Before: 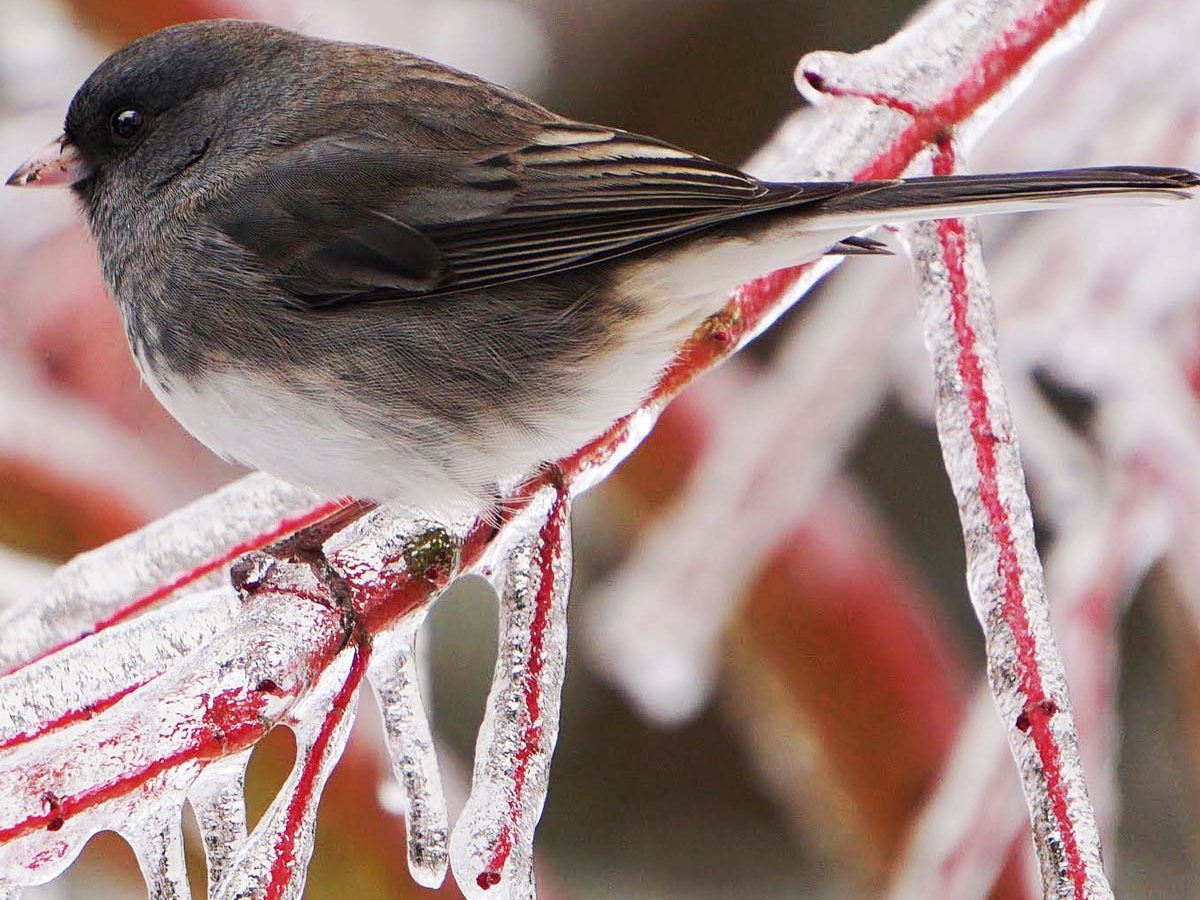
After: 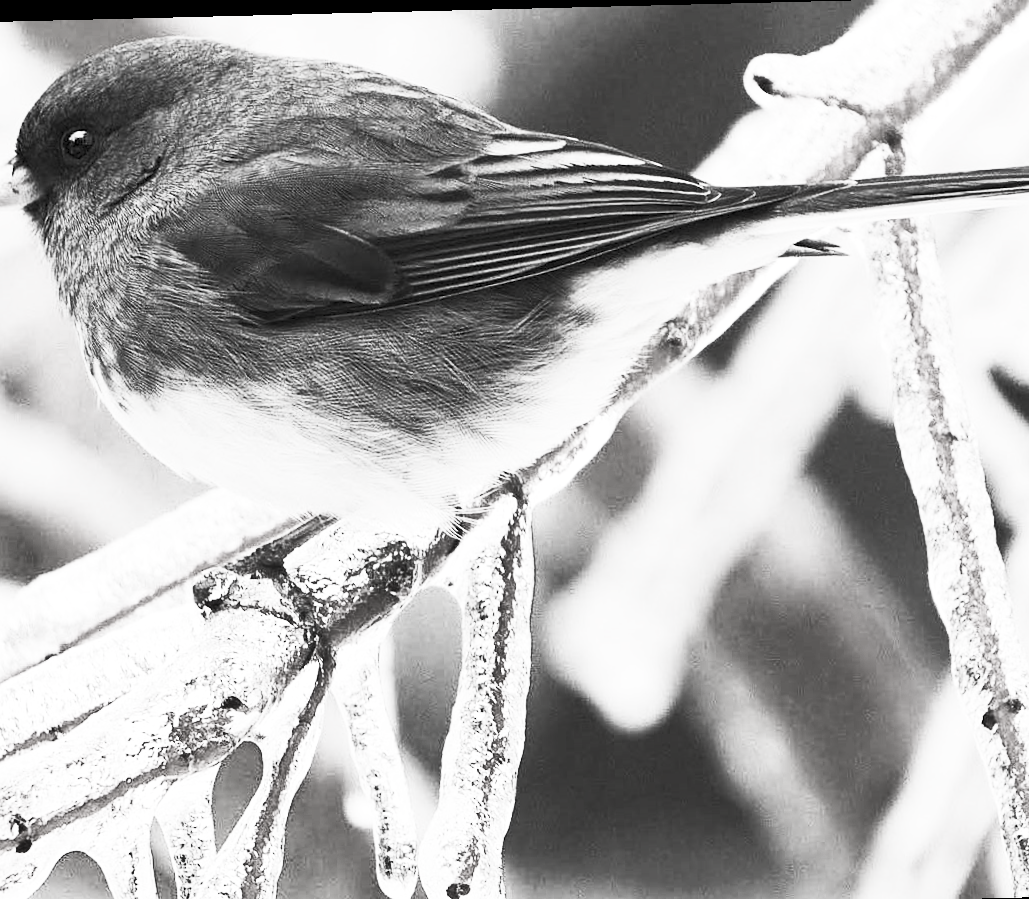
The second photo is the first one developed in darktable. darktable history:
crop and rotate: angle 1.44°, left 4.335%, top 0.693%, right 11.403%, bottom 2.609%
shadows and highlights: radius 336.16, shadows 28.98, soften with gaussian
exposure: exposure 0.48 EV, compensate highlight preservation false
color balance rgb: power › luminance 3.306%, power › hue 230.76°, perceptual saturation grading › global saturation 24.723%, perceptual saturation grading › highlights -50.906%, perceptual saturation grading › mid-tones 19.292%, perceptual saturation grading › shadows 60.395%, contrast -9.608%
contrast brightness saturation: contrast 0.539, brightness 0.454, saturation -0.989
velvia: on, module defaults
